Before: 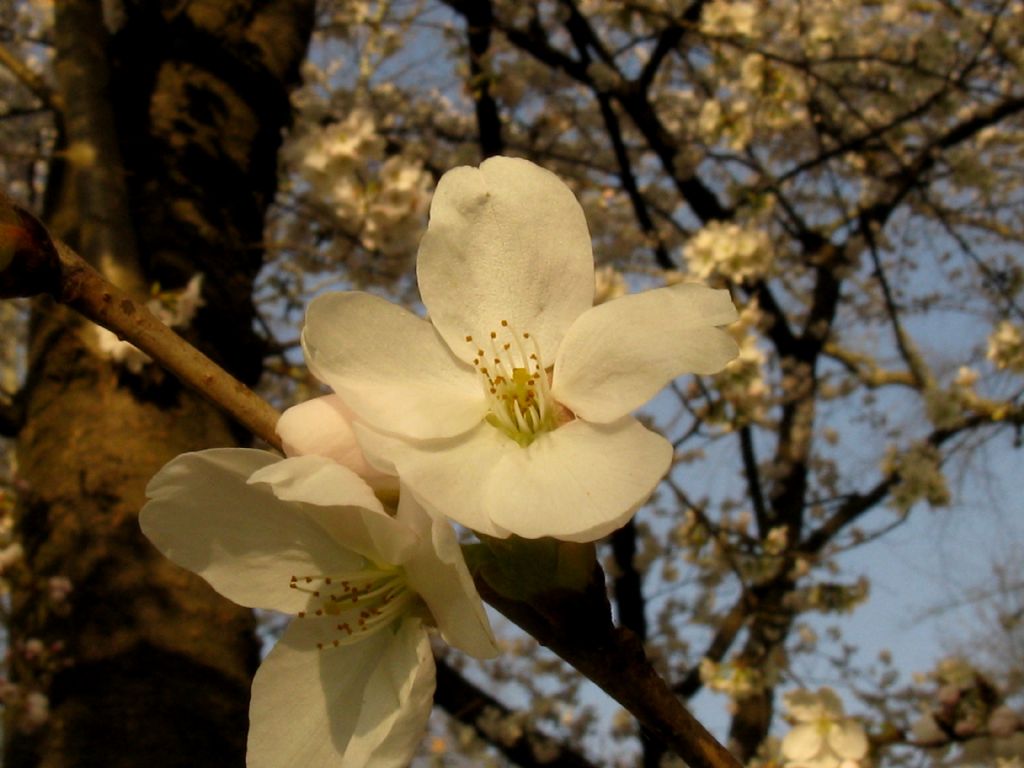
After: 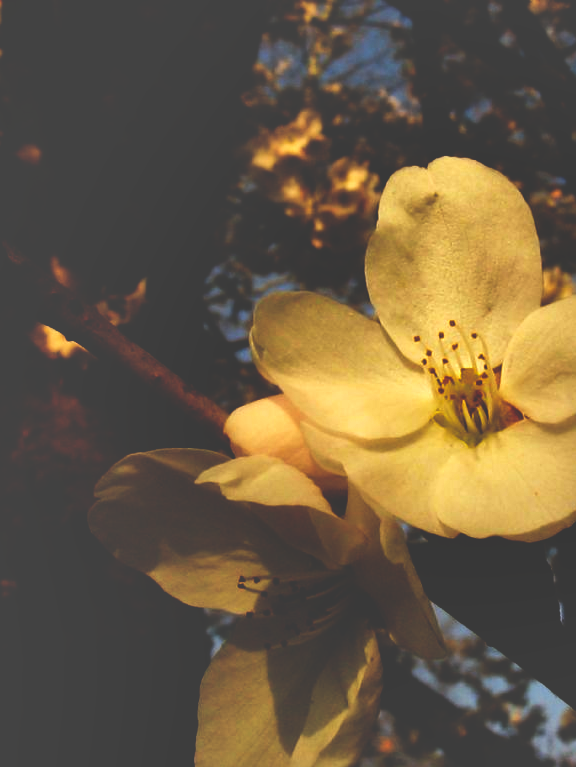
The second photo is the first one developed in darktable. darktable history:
base curve: curves: ch0 [(0, 0.036) (0.083, 0.04) (0.804, 1)], preserve colors none
shadows and highlights: radius 133.83, soften with gaussian
crop: left 5.114%, right 38.589%
tone equalizer: -8 EV -0.55 EV
